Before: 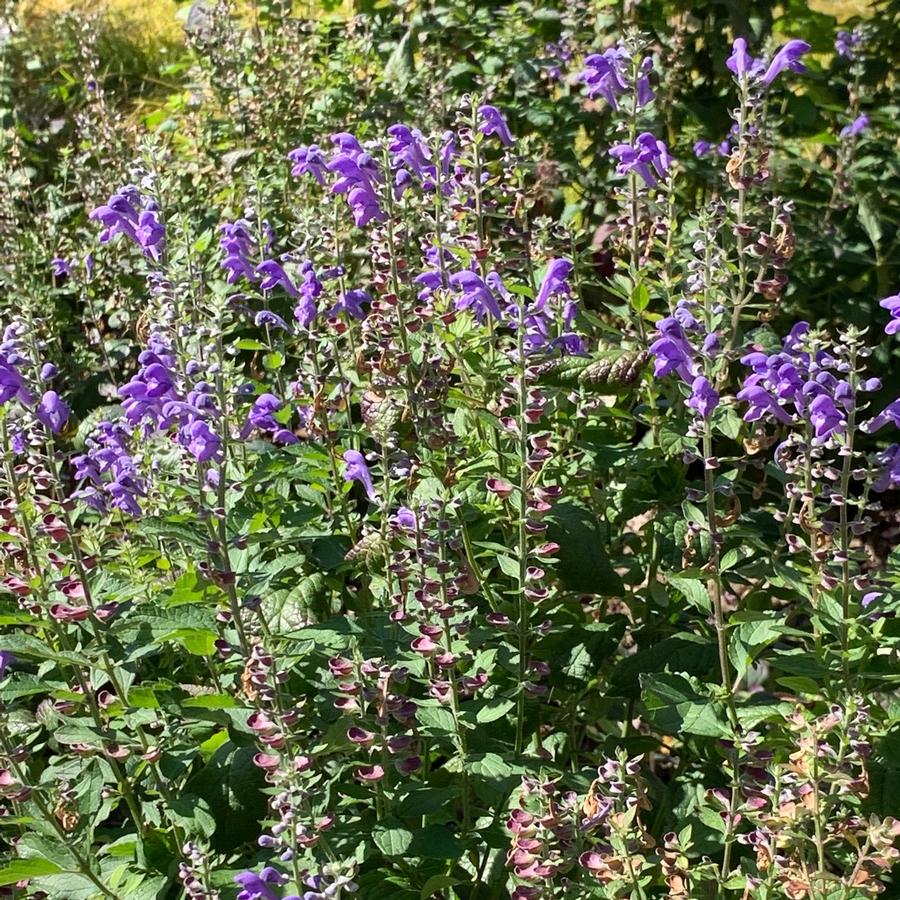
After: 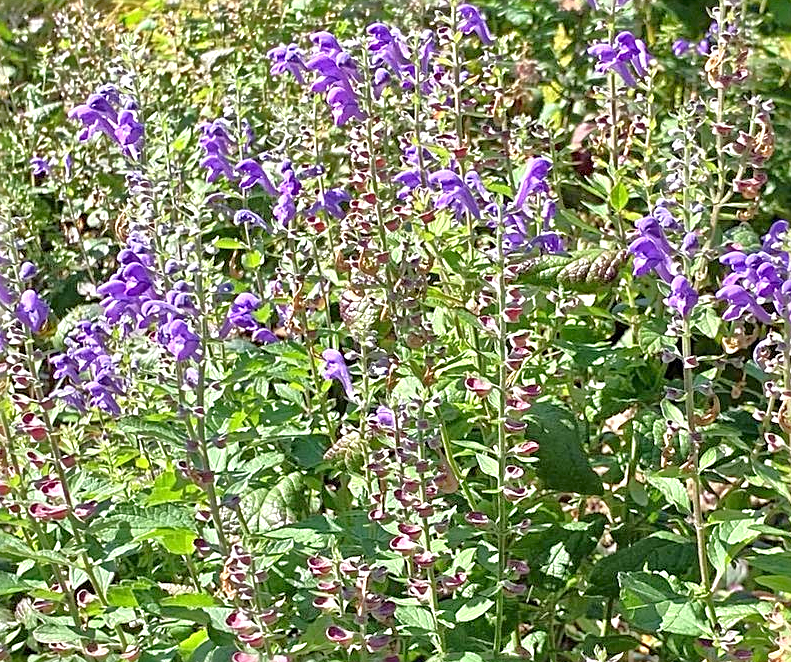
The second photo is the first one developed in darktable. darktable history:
sharpen: radius 2.543, amount 0.636
crop and rotate: left 2.425%, top 11.305%, right 9.6%, bottom 15.08%
tone equalizer: -8 EV 2 EV, -7 EV 2 EV, -6 EV 2 EV, -5 EV 2 EV, -4 EV 2 EV, -3 EV 1.5 EV, -2 EV 1 EV, -1 EV 0.5 EV
